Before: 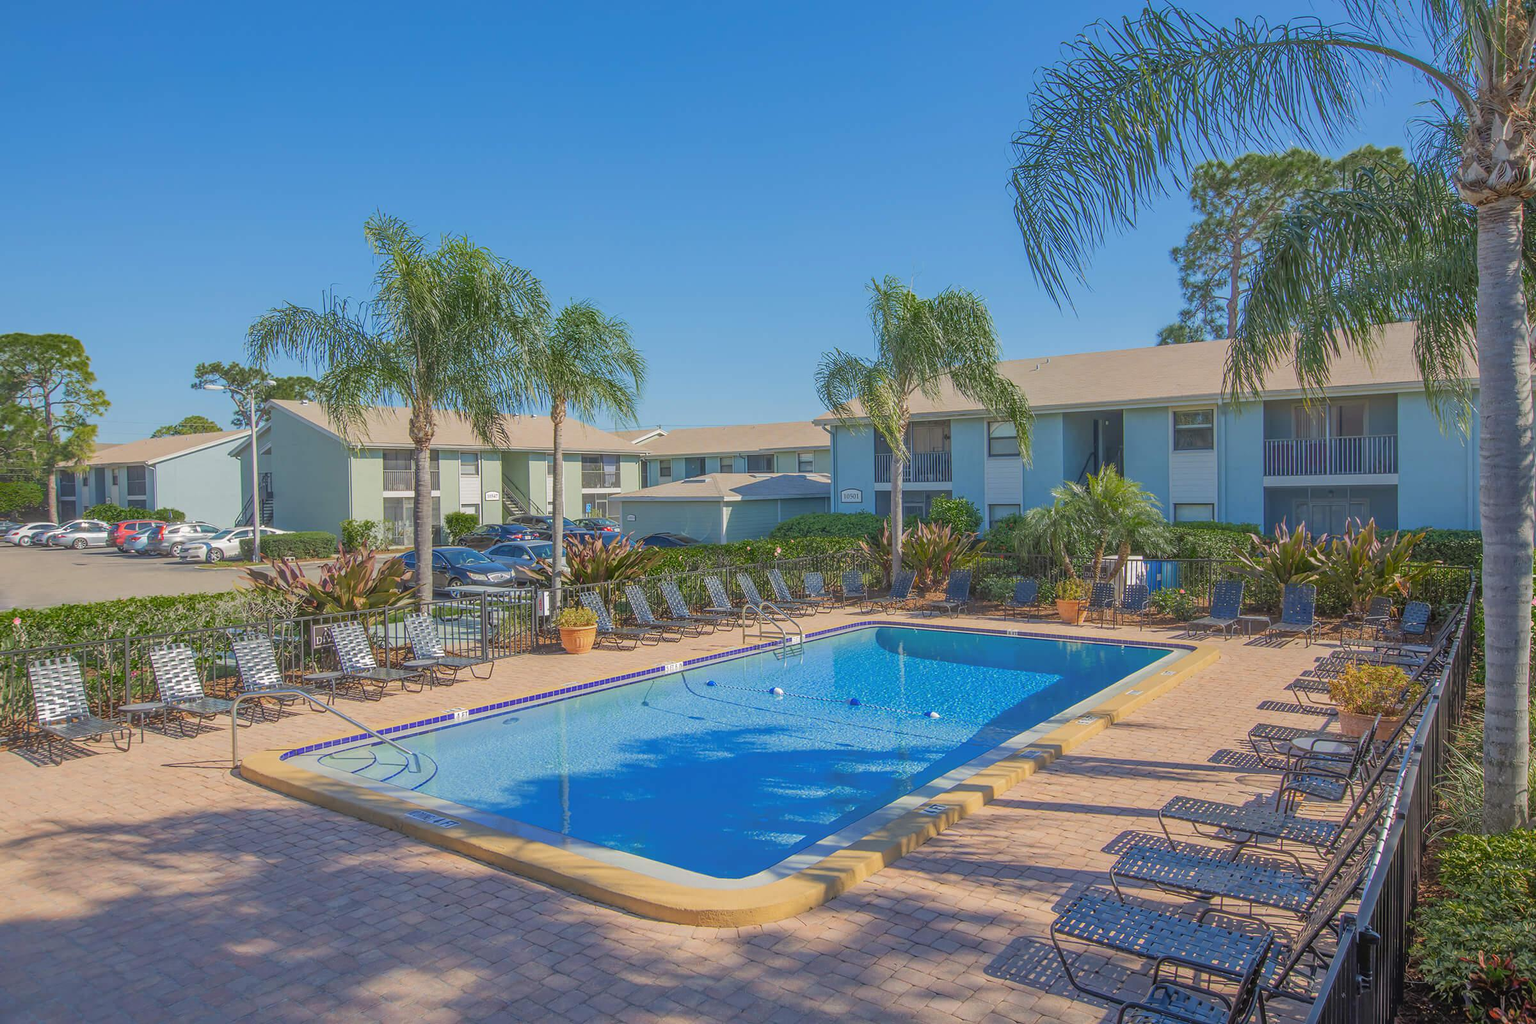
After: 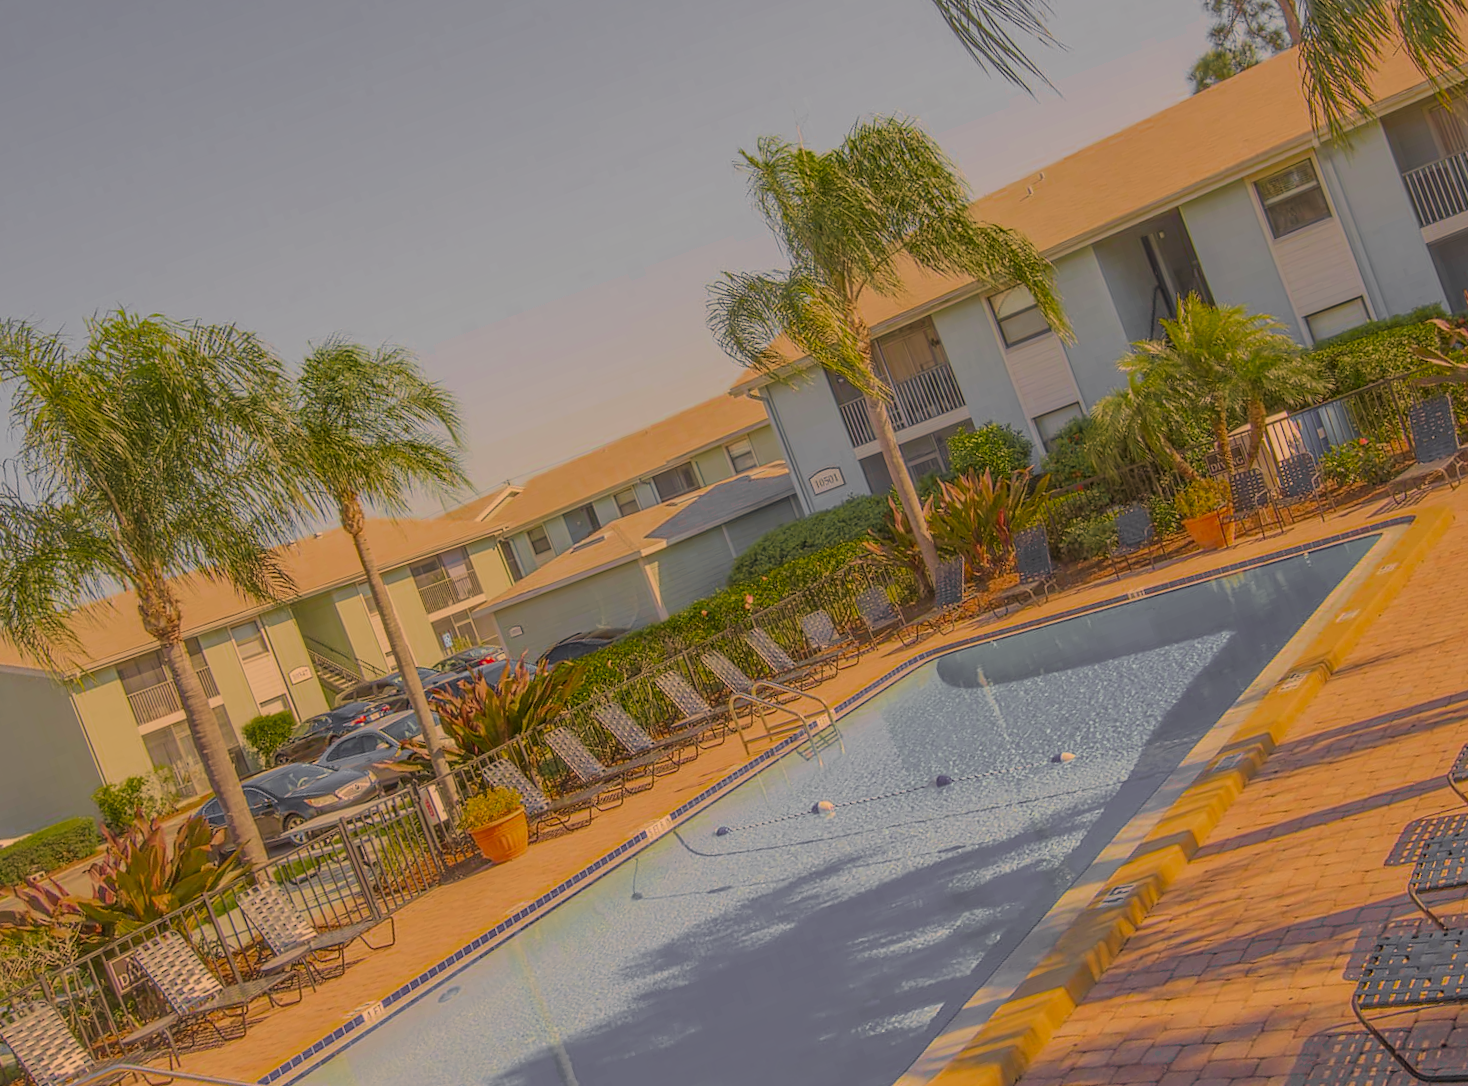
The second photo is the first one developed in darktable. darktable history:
color correction: highlights a* 18.11, highlights b* 35.17, shadows a* 1.62, shadows b* 5.93, saturation 1.02
filmic rgb: black relative exposure -8.17 EV, white relative exposure 3.76 EV, hardness 4.47
crop and rotate: angle 20.25°, left 6.722%, right 4.085%, bottom 1.062%
exposure: exposure 0.202 EV, compensate exposure bias true, compensate highlight preservation false
color zones: curves: ch0 [(0.004, 0.388) (0.125, 0.392) (0.25, 0.404) (0.375, 0.5) (0.5, 0.5) (0.625, 0.5) (0.75, 0.5) (0.875, 0.5)]; ch1 [(0, 0.5) (0.125, 0.5) (0.25, 0.5) (0.375, 0.124) (0.524, 0.124) (0.645, 0.128) (0.789, 0.132) (0.914, 0.096) (0.998, 0.068)]
